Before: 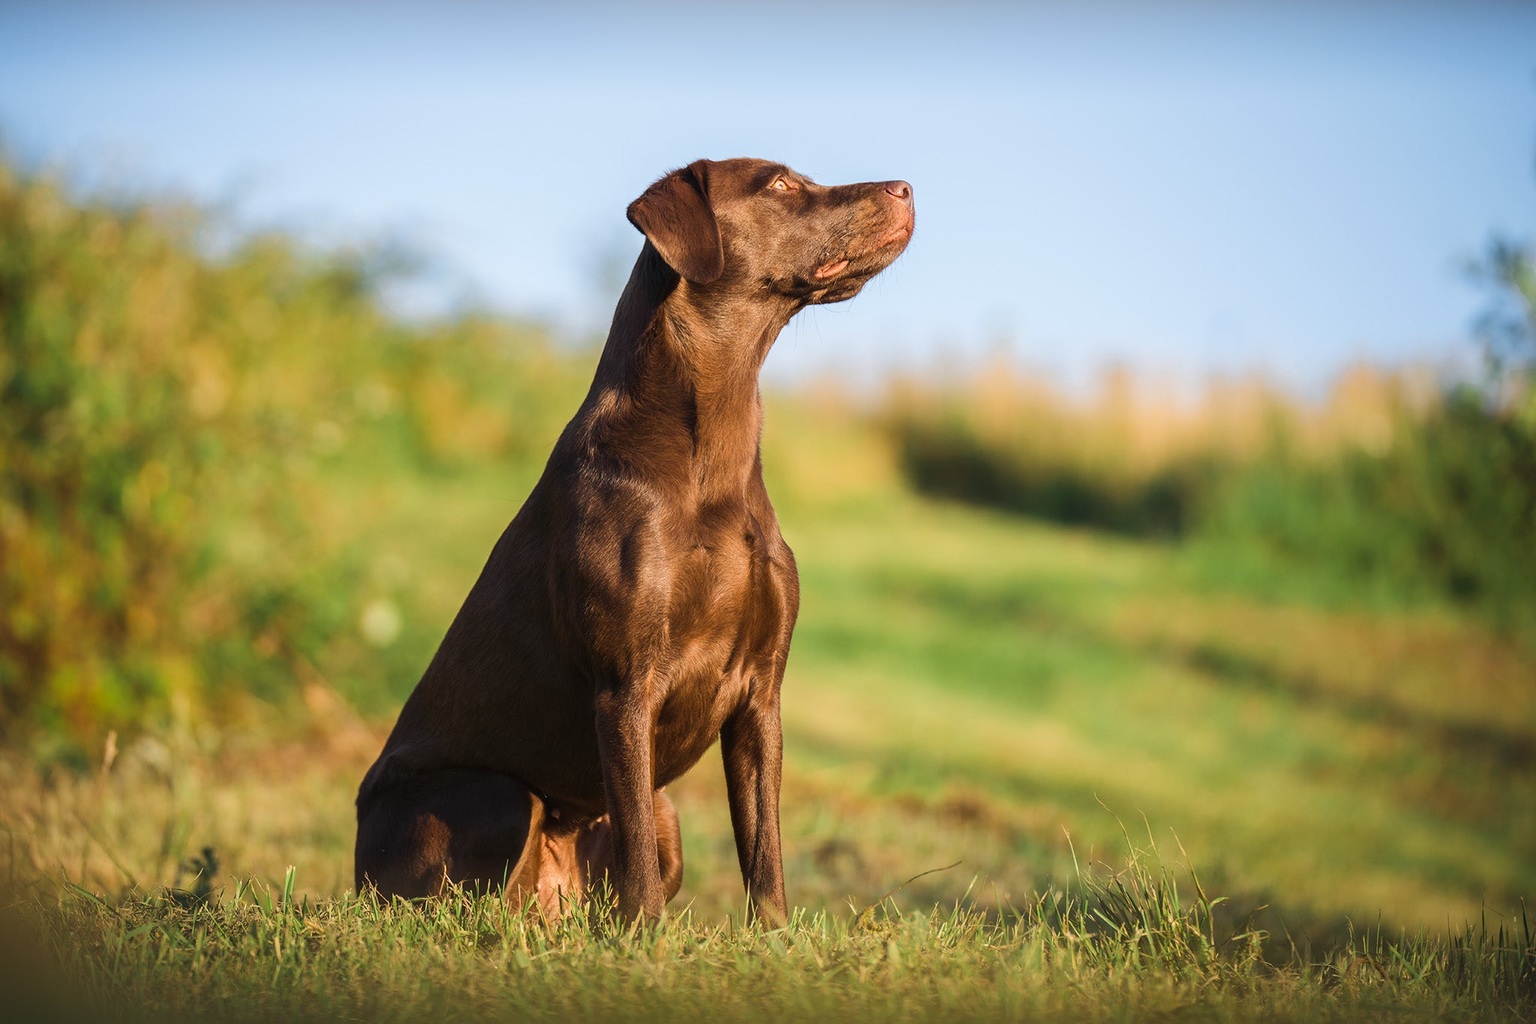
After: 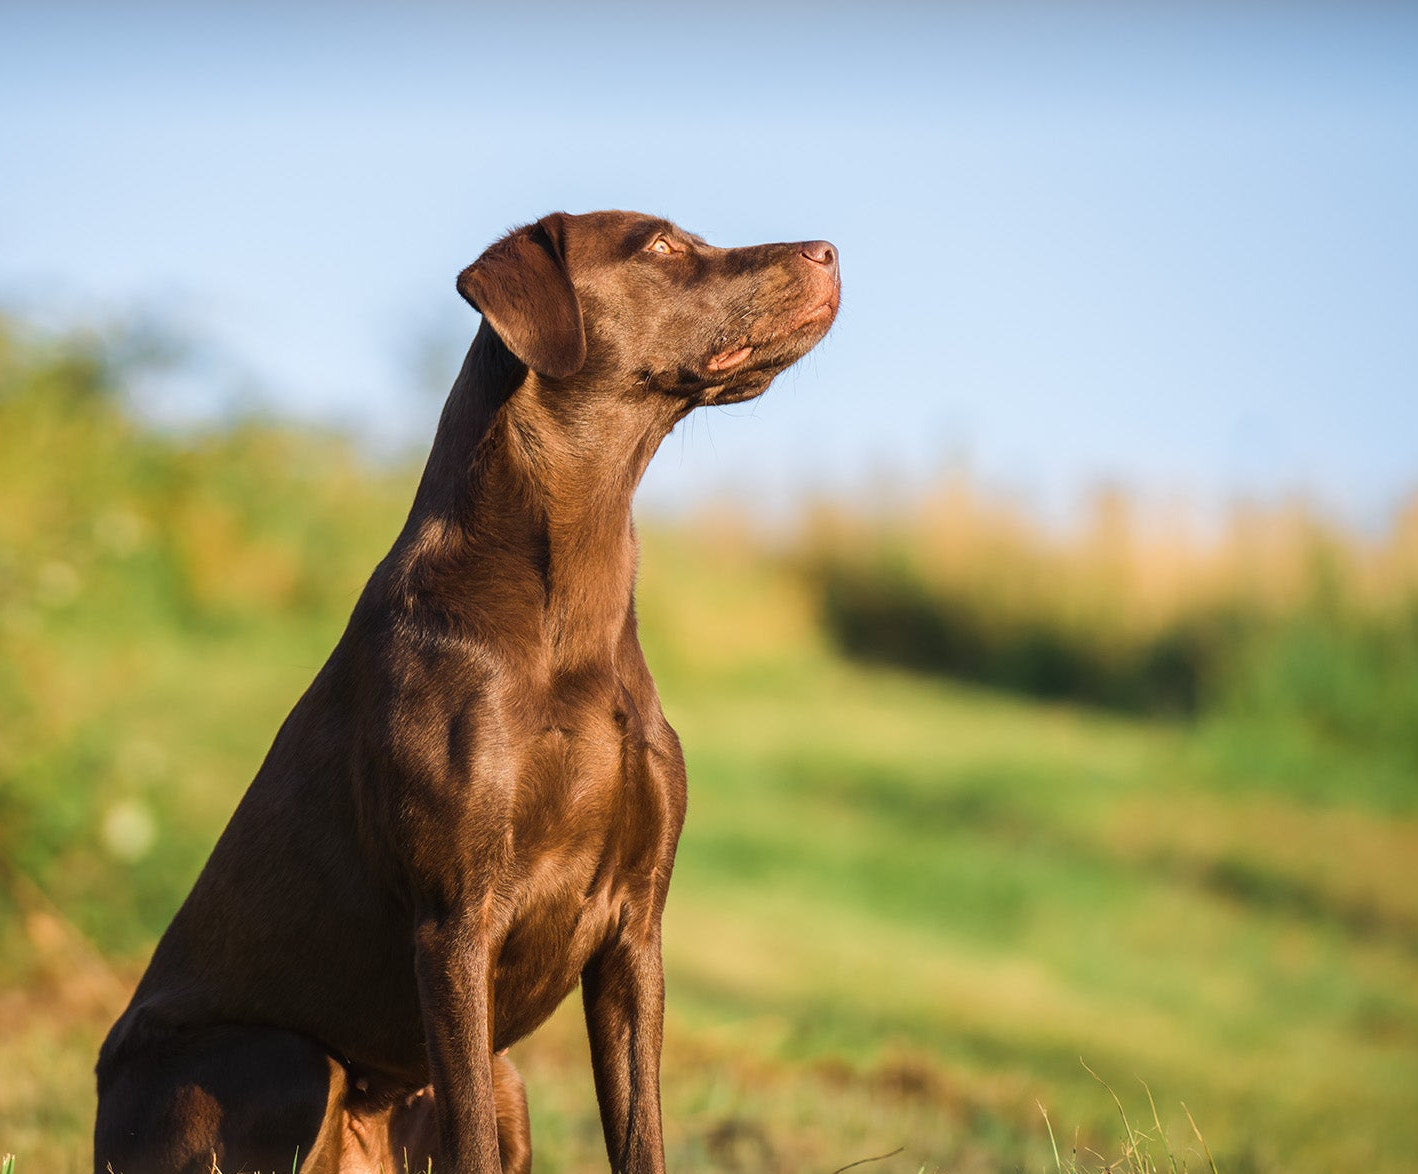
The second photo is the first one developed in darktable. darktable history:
crop: left 18.514%, right 12.211%, bottom 13.968%
